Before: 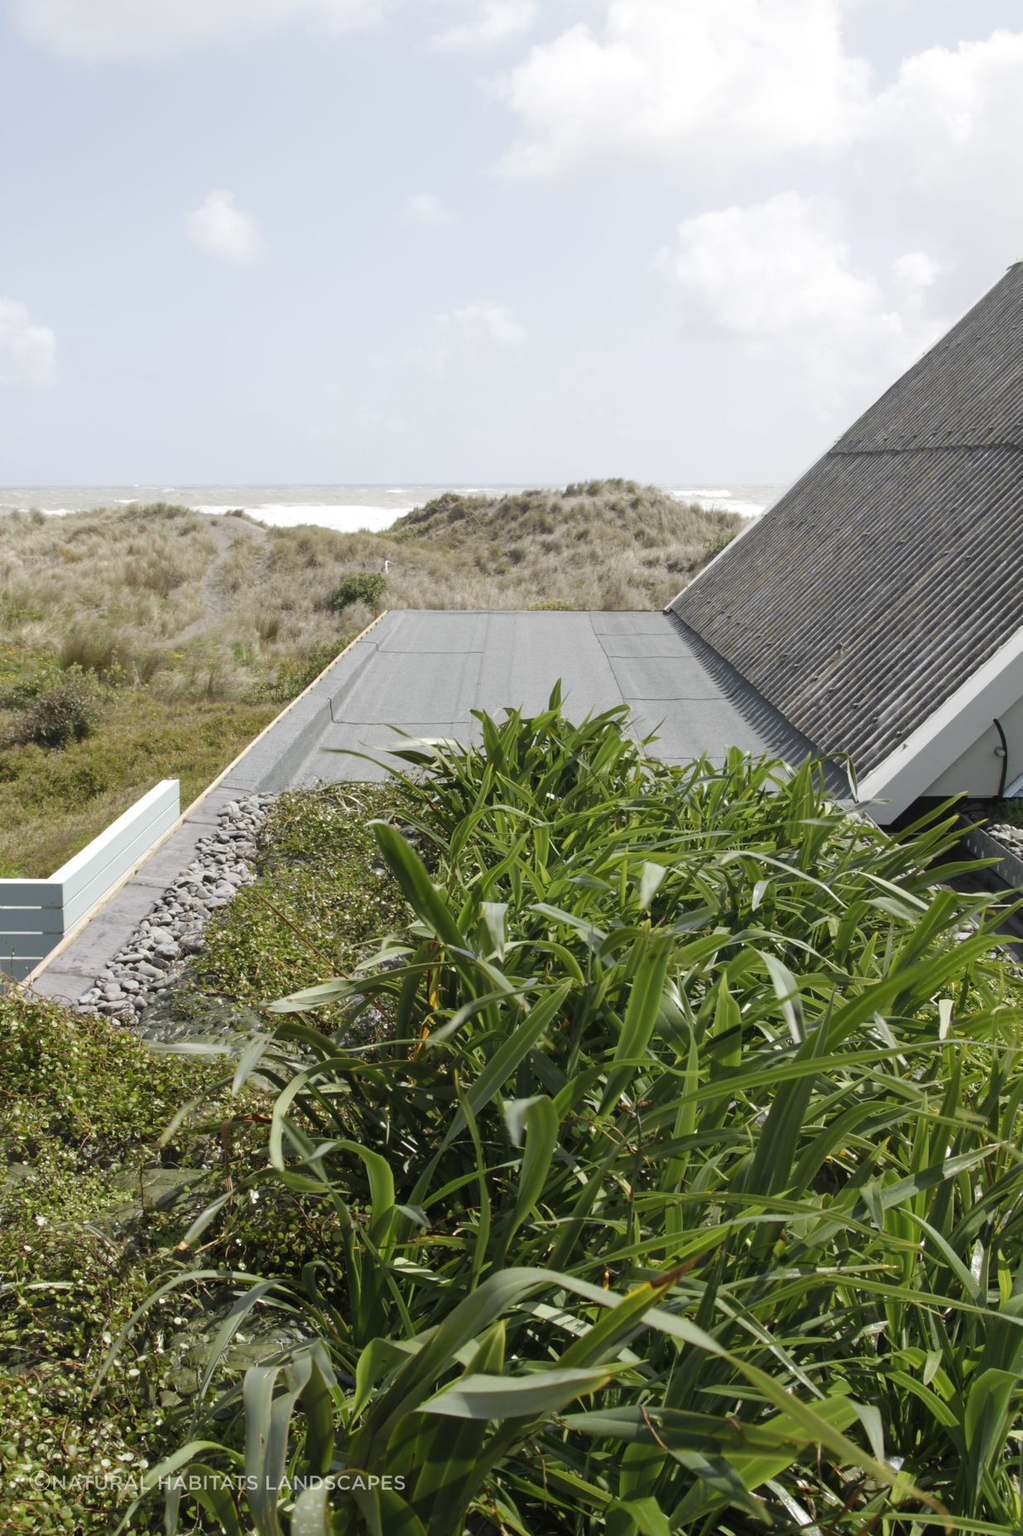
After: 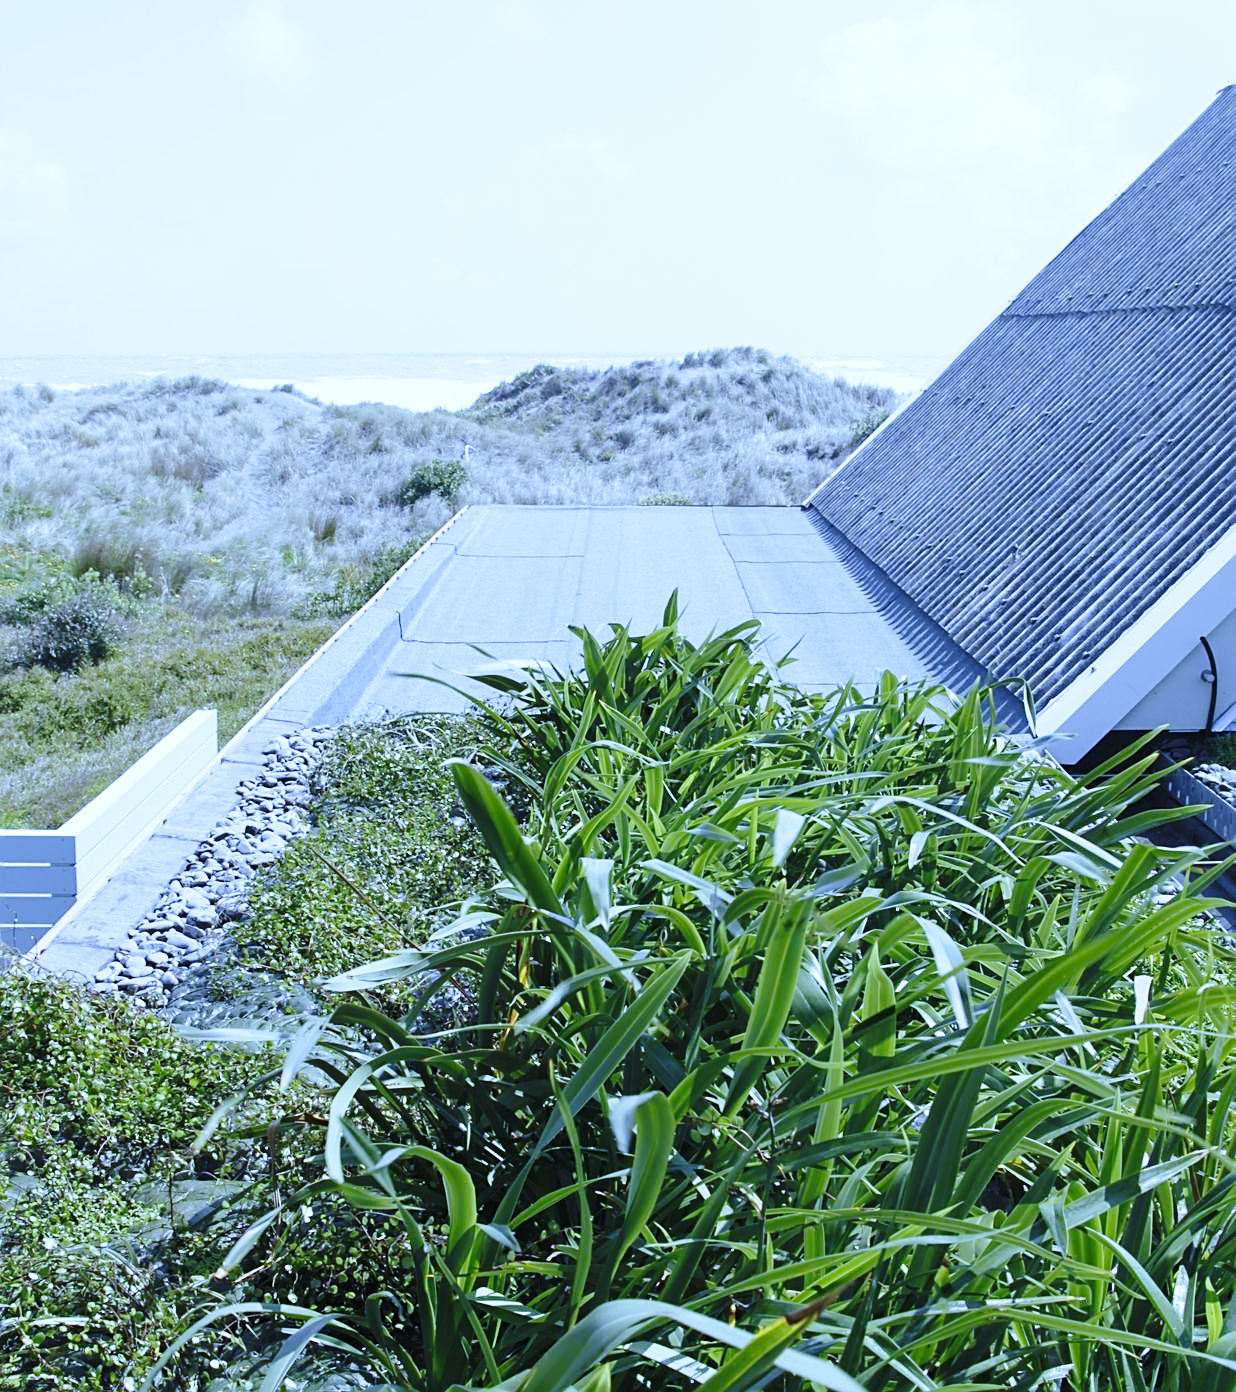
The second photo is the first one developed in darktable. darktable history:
white balance: red 0.766, blue 1.537
base curve: curves: ch0 [(0, 0) (0.028, 0.03) (0.121, 0.232) (0.46, 0.748) (0.859, 0.968) (1, 1)], preserve colors none
sharpen: on, module defaults
crop and rotate: top 12.5%, bottom 12.5%
